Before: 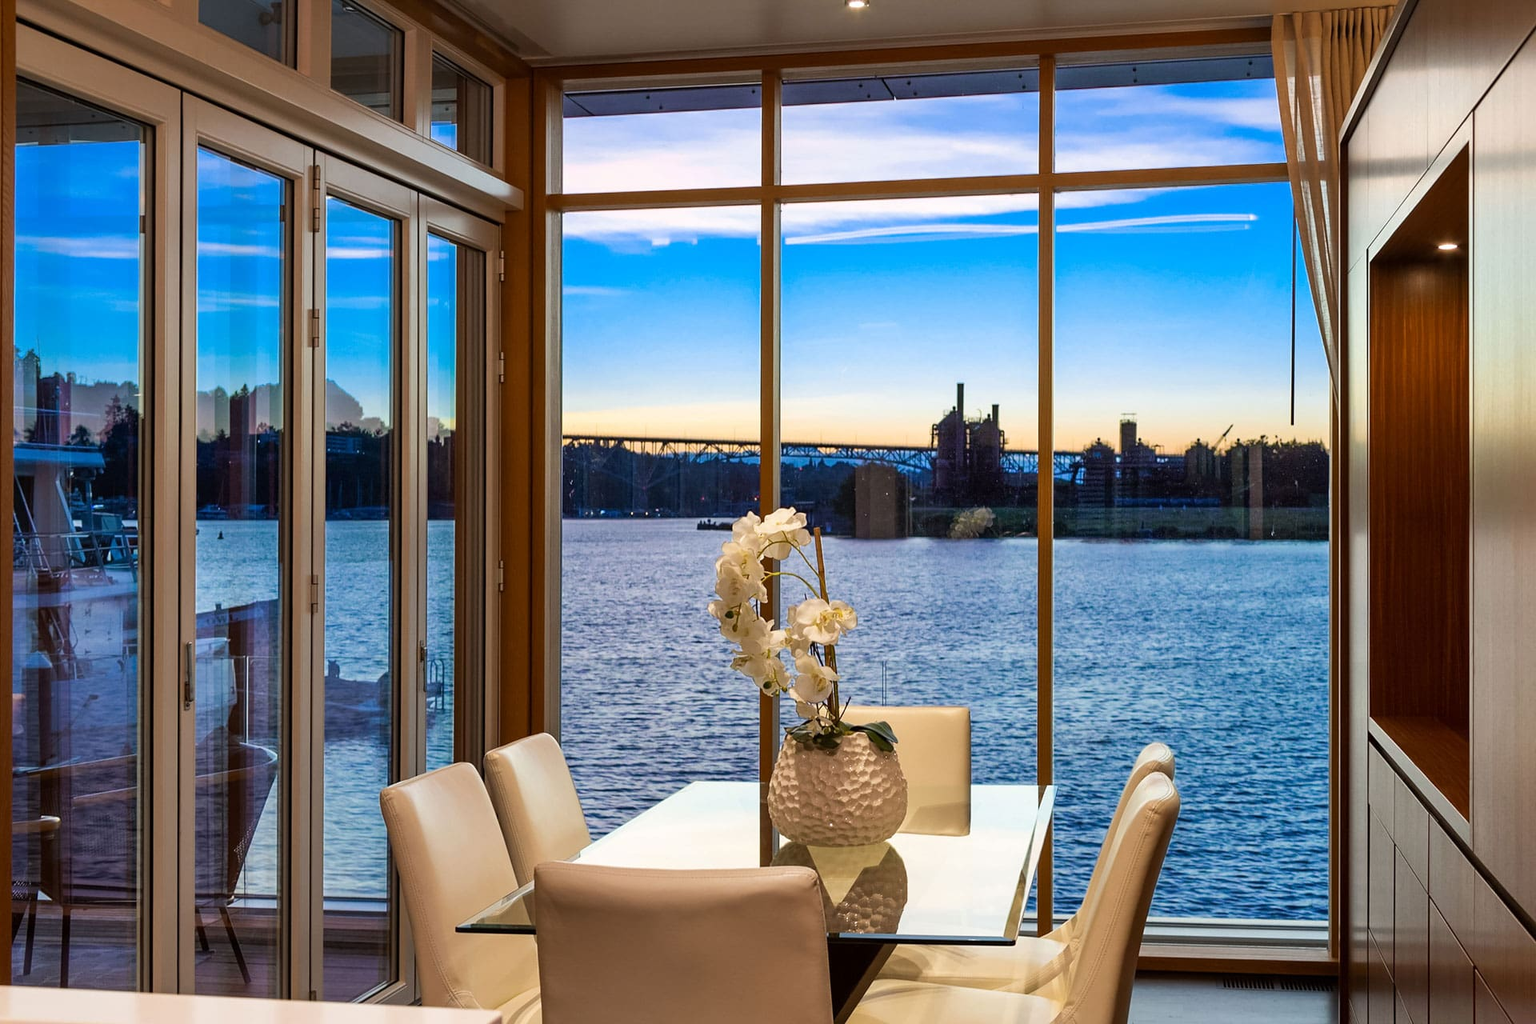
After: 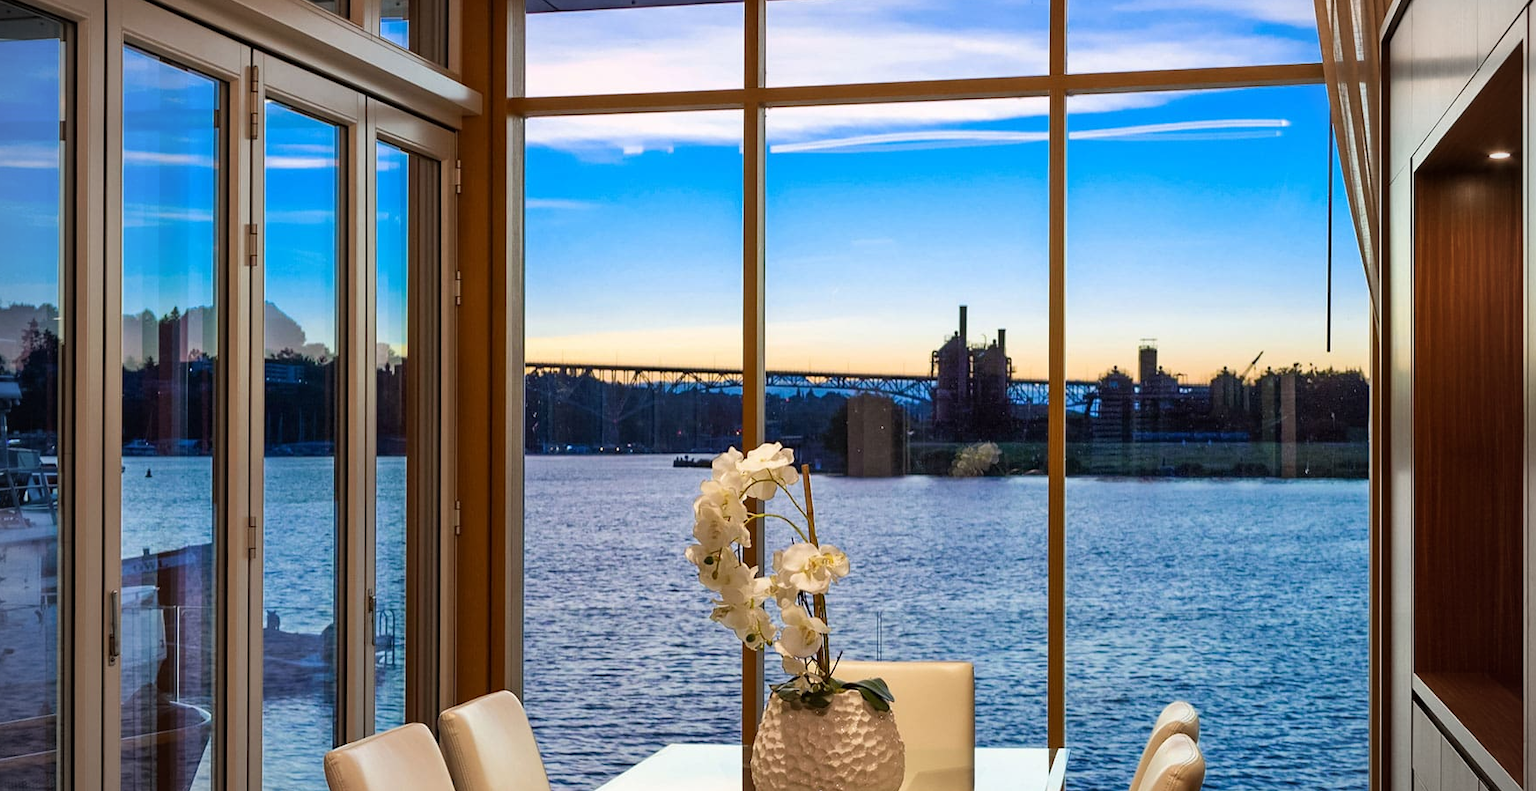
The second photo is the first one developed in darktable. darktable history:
vignetting: fall-off start 79.88%
crop: left 5.596%, top 10.314%, right 3.534%, bottom 19.395%
